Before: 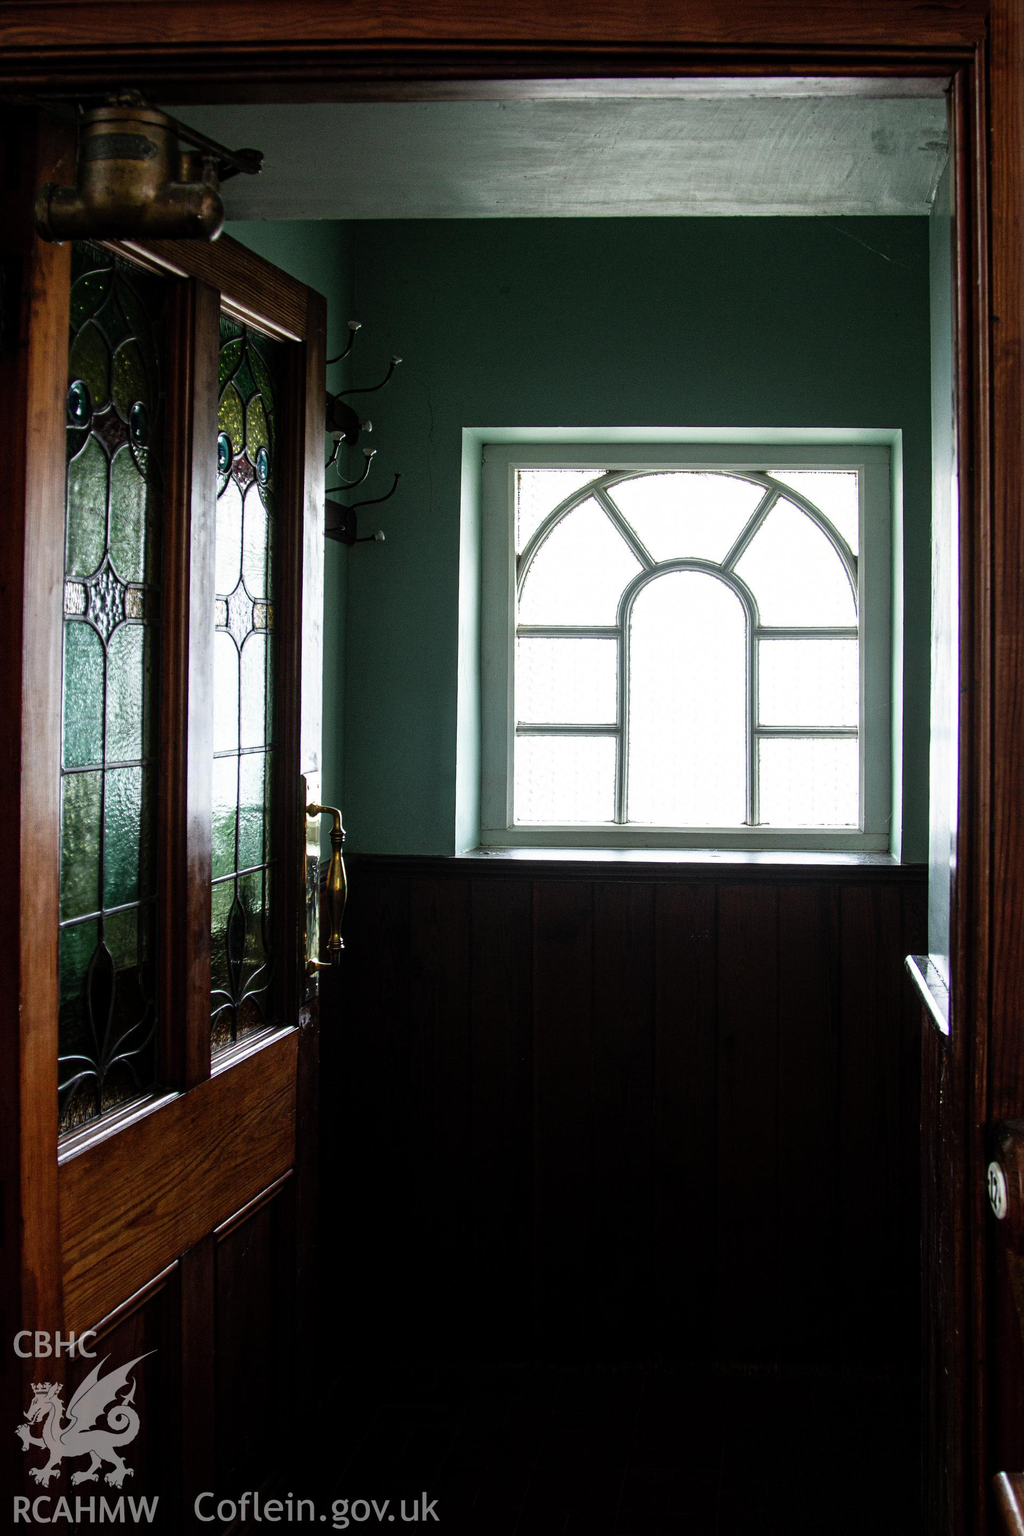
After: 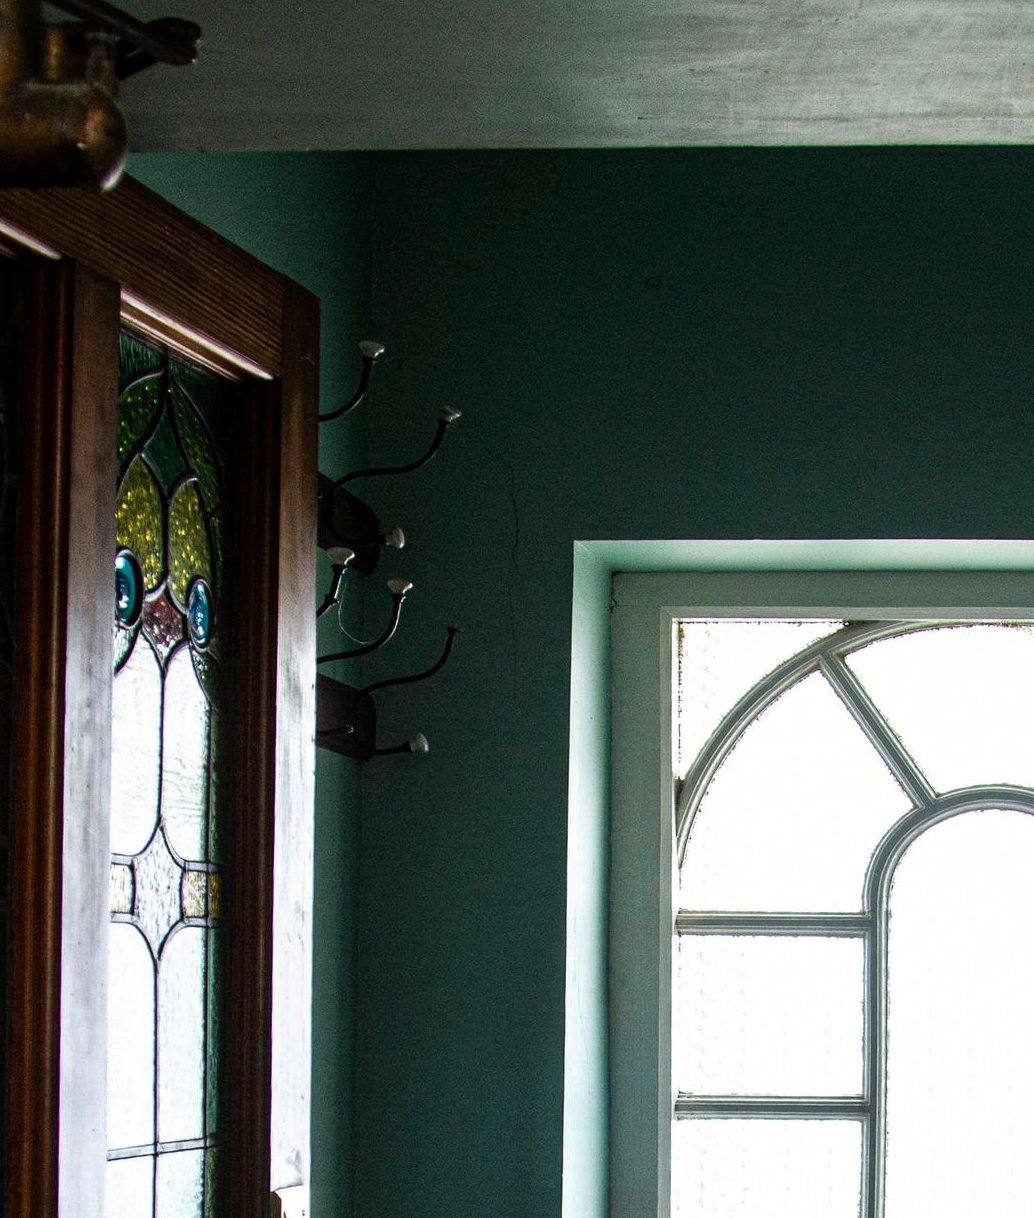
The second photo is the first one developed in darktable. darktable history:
color balance rgb: global vibrance 42.74%
crop: left 15.306%, top 9.065%, right 30.789%, bottom 48.638%
